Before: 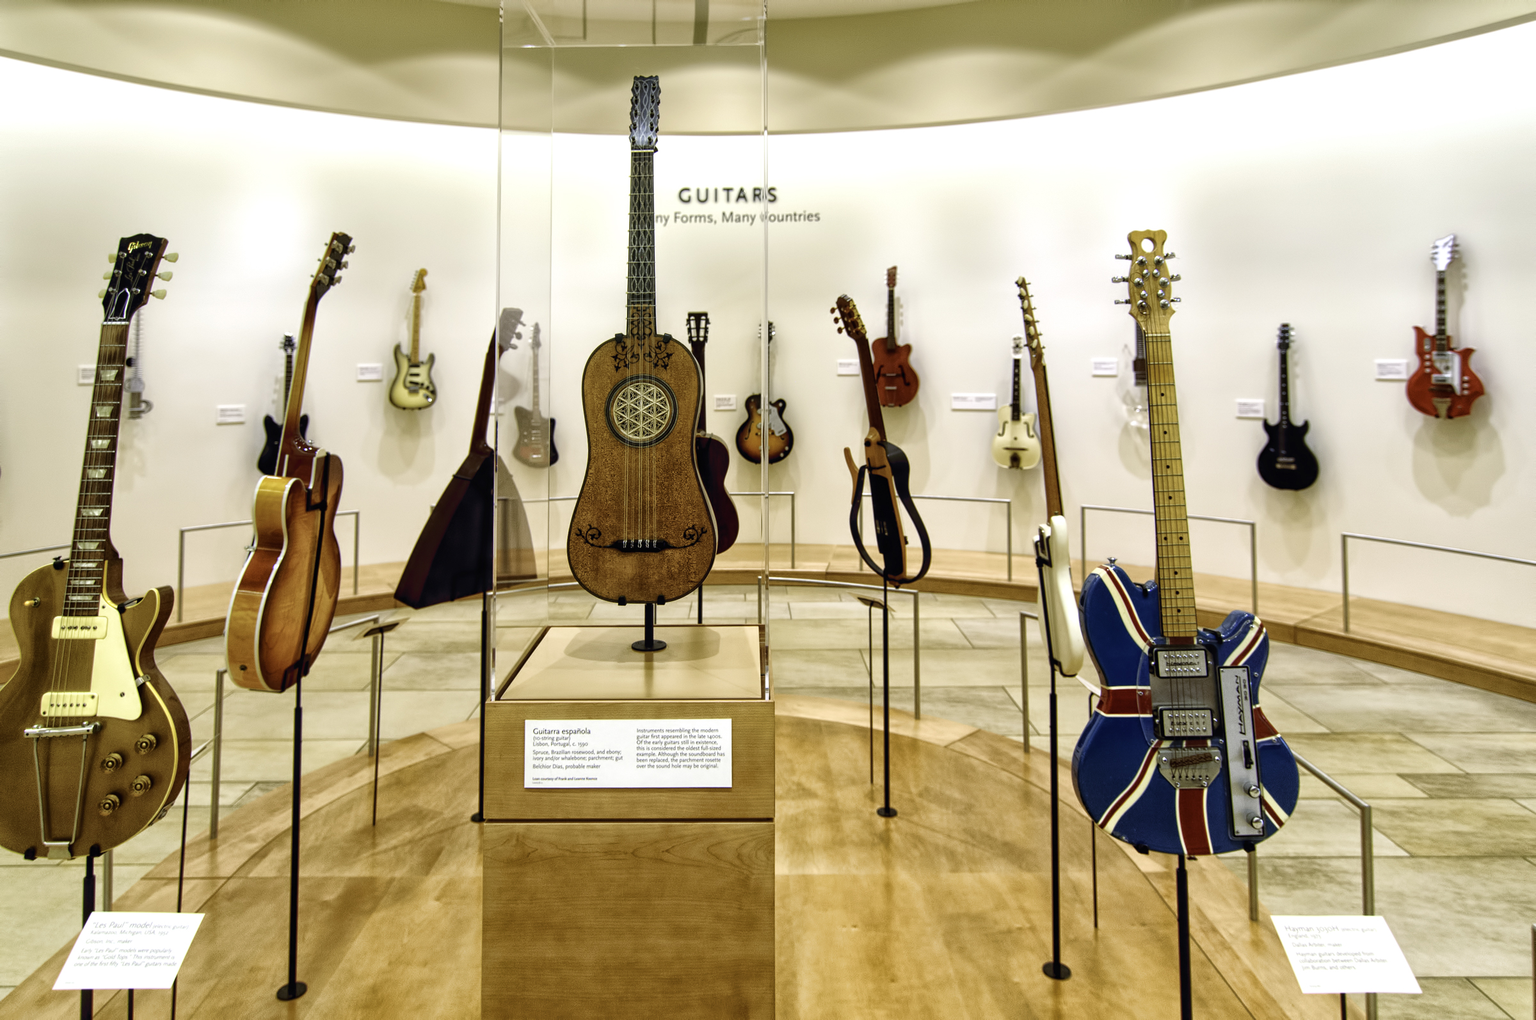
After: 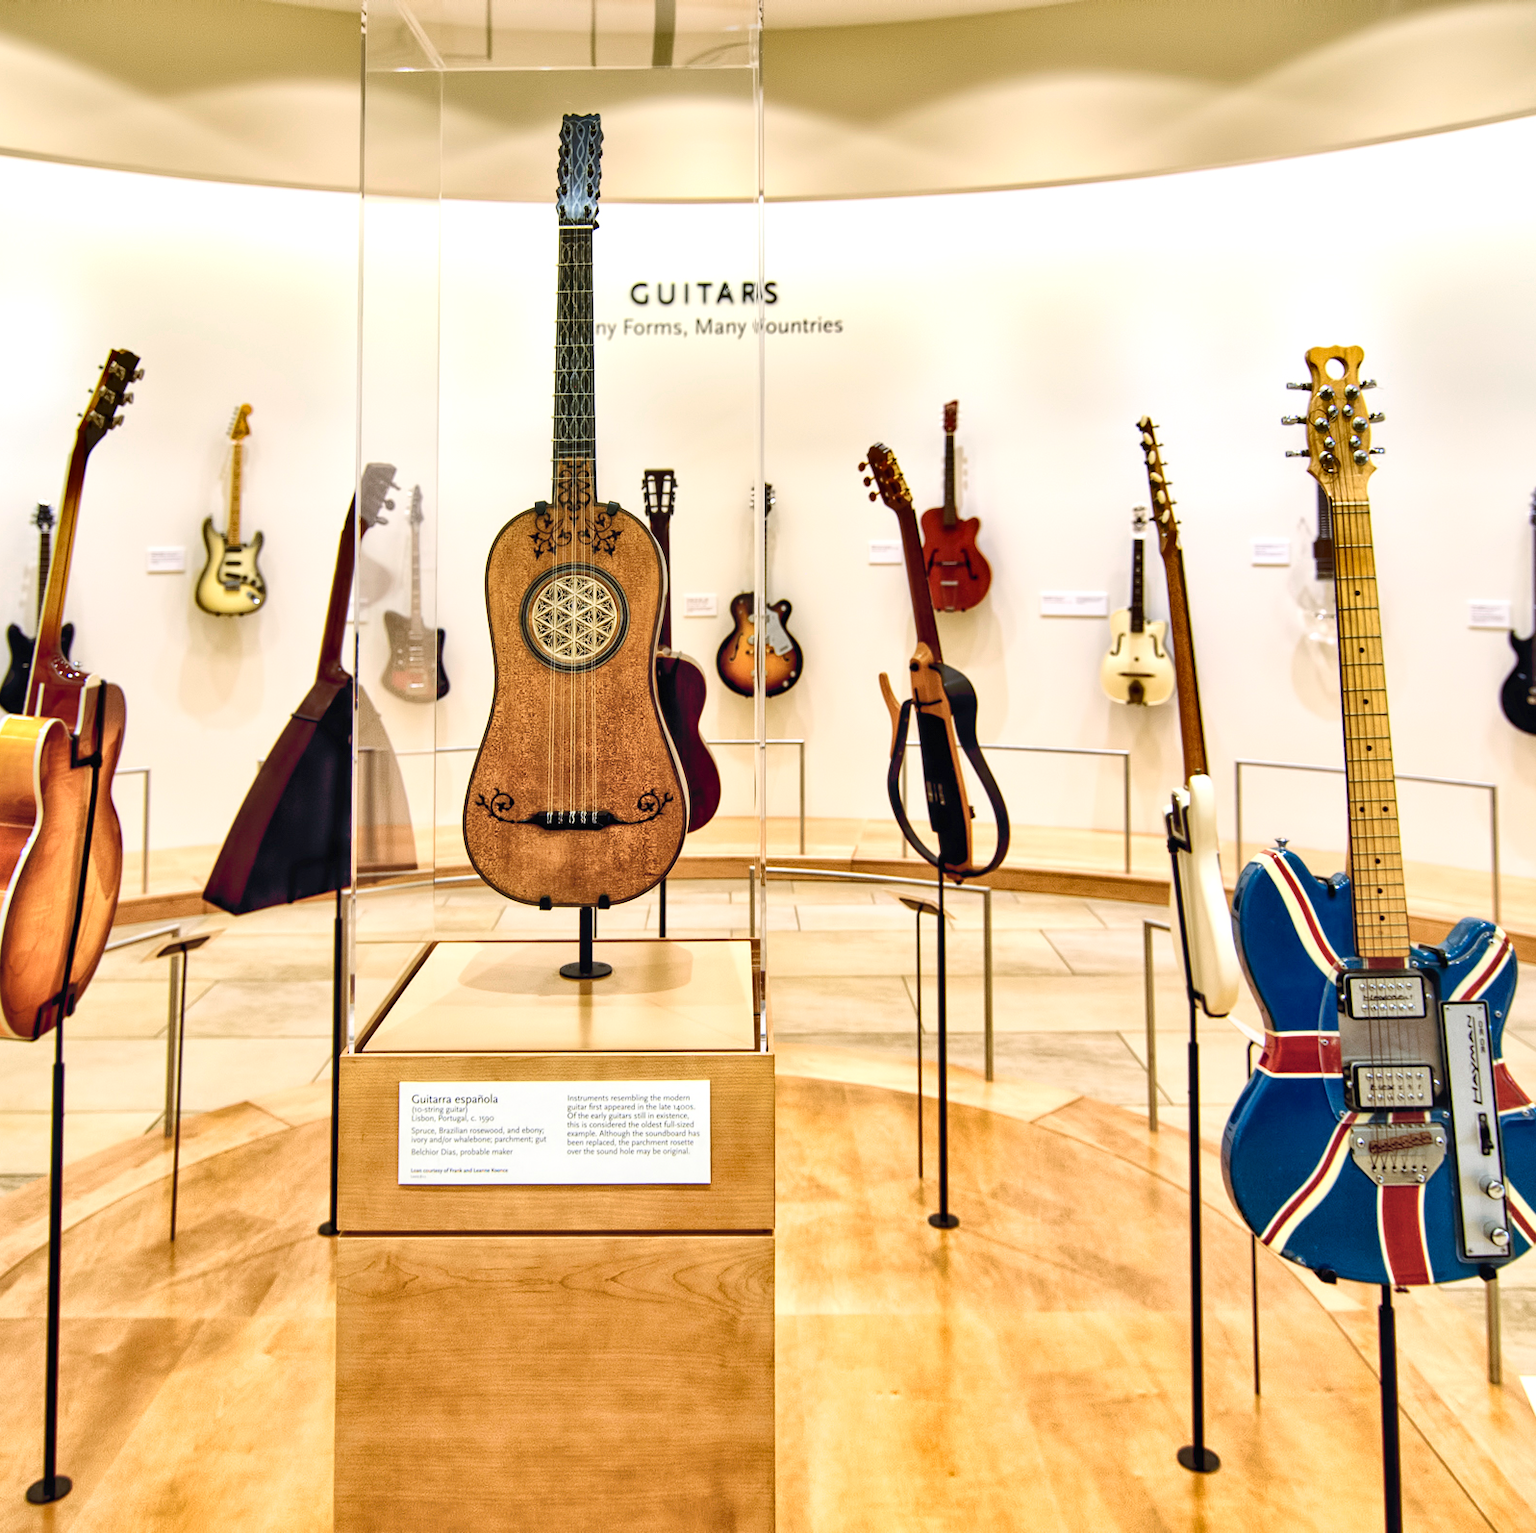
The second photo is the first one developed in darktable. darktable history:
shadows and highlights: shadows 52.42, soften with gaussian
contrast brightness saturation: contrast 0.14, brightness 0.21
crop: left 16.899%, right 16.556%
color zones: curves: ch0 [(0, 0.558) (0.143, 0.559) (0.286, 0.529) (0.429, 0.505) (0.571, 0.5) (0.714, 0.5) (0.857, 0.5) (1, 0.558)]; ch1 [(0, 0.469) (0.01, 0.469) (0.12, 0.446) (0.248, 0.469) (0.5, 0.5) (0.748, 0.5) (0.99, 0.469) (1, 0.469)]
